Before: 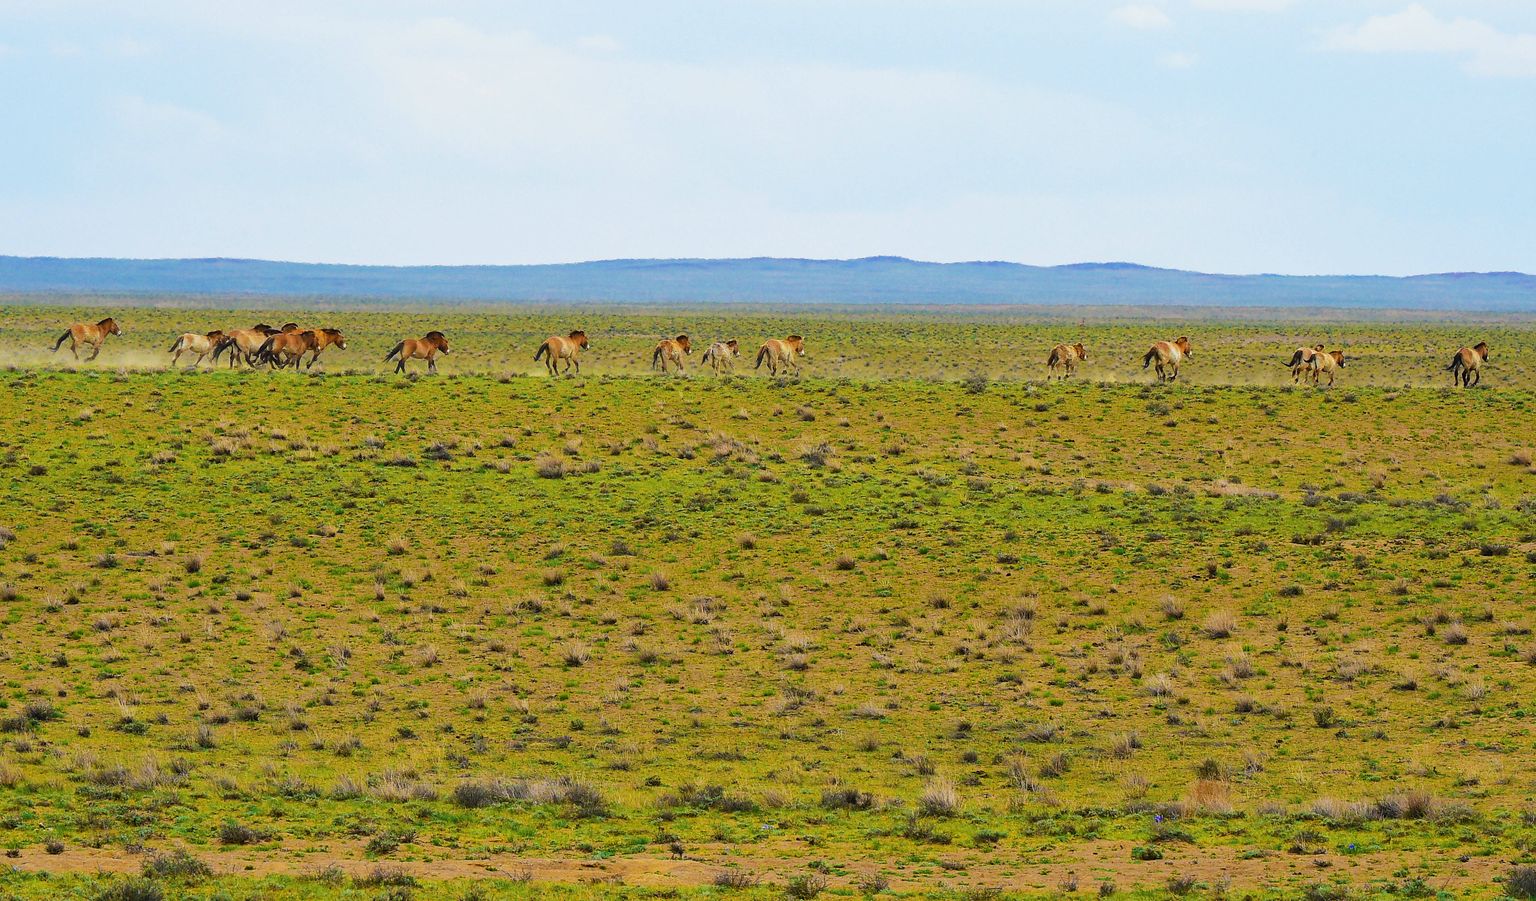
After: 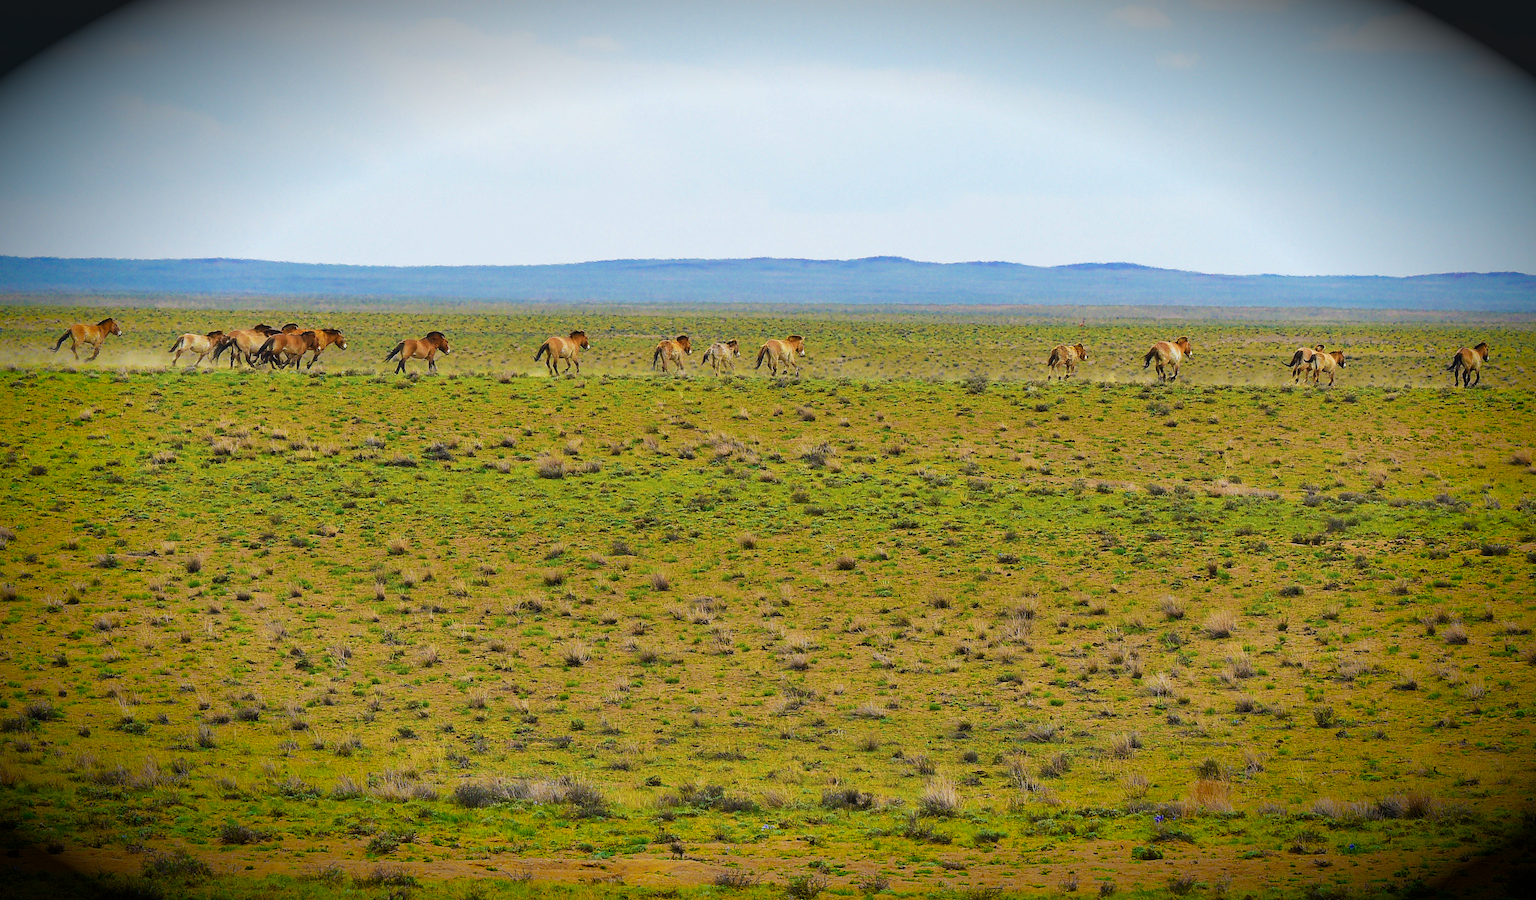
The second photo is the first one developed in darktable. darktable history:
vignetting: brightness -0.991, saturation 0.496, automatic ratio true
